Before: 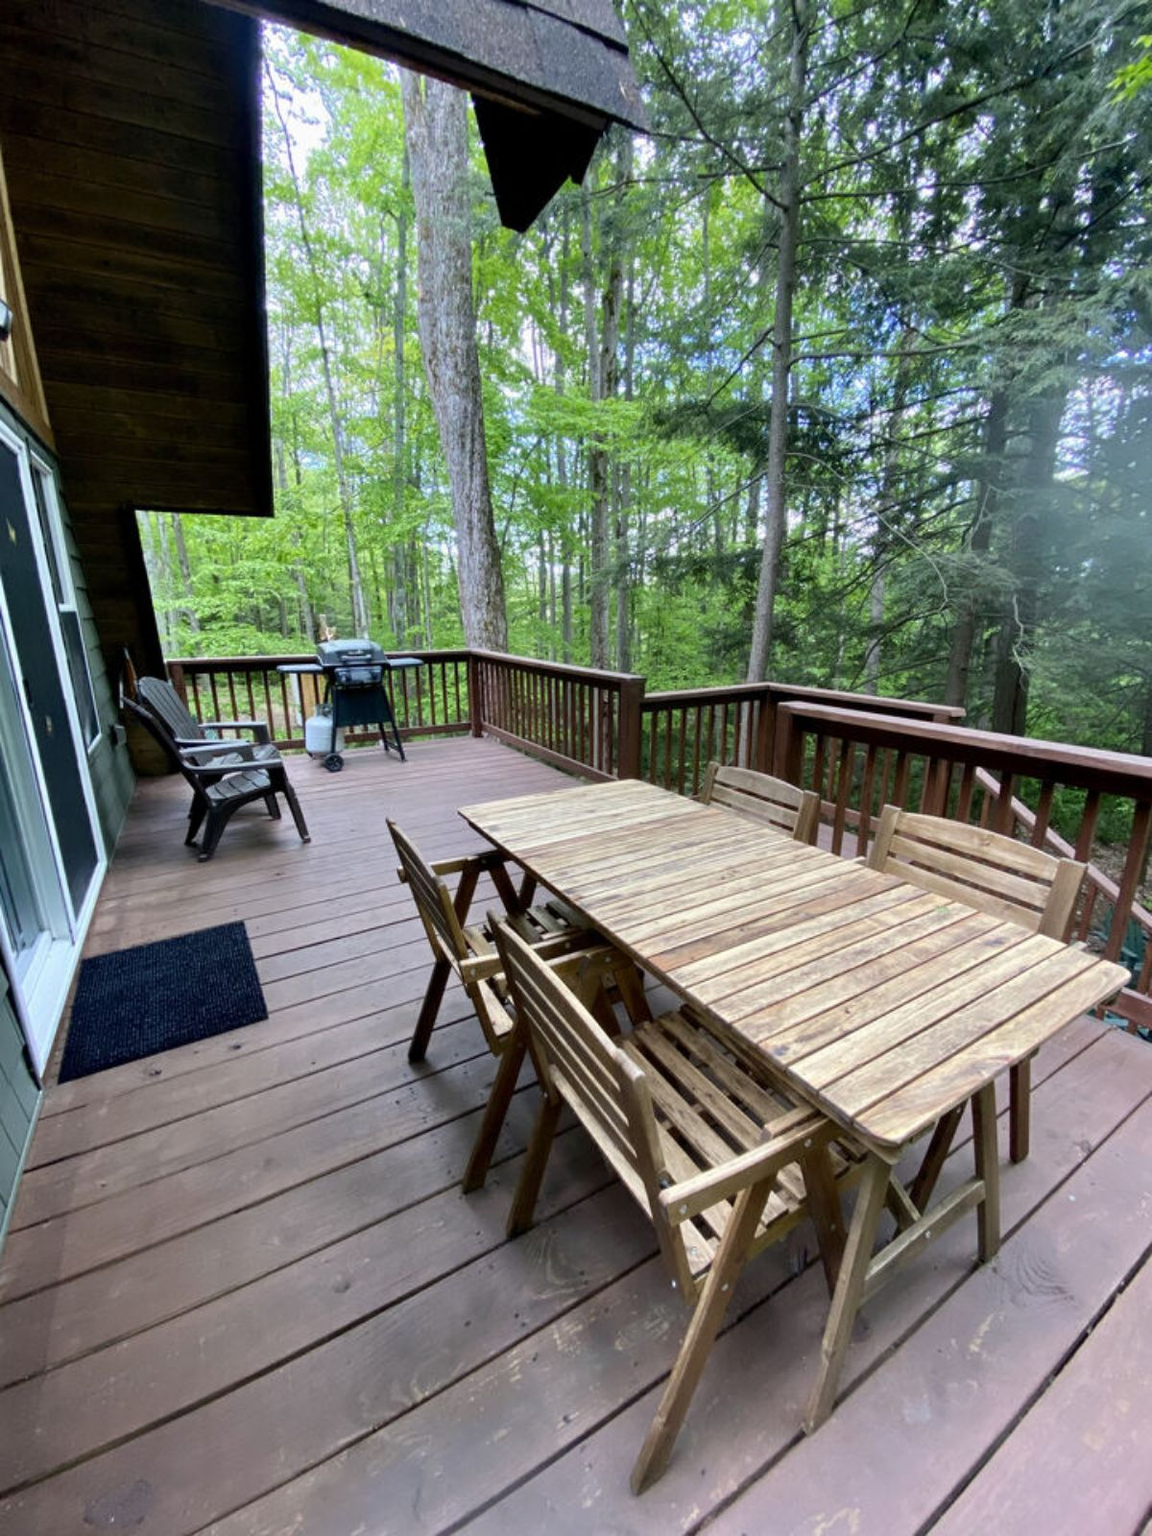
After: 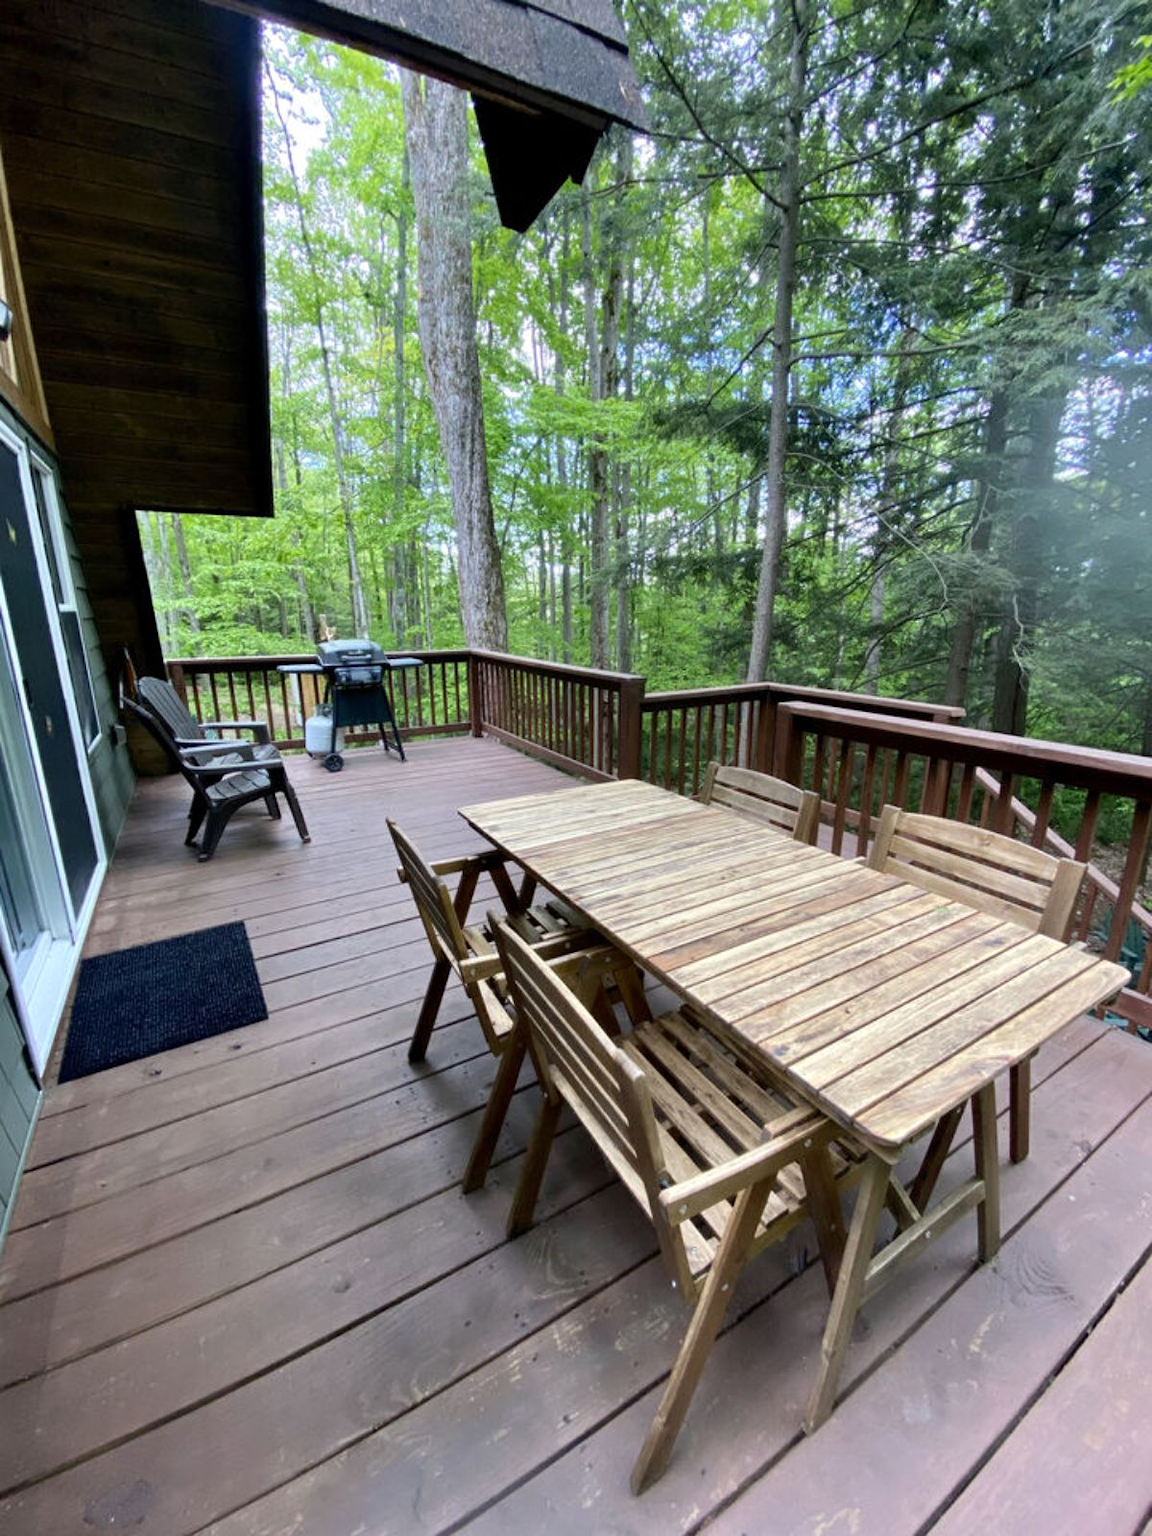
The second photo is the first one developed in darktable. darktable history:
levels: gray 59.38%, levels [0, 0.492, 0.984]
